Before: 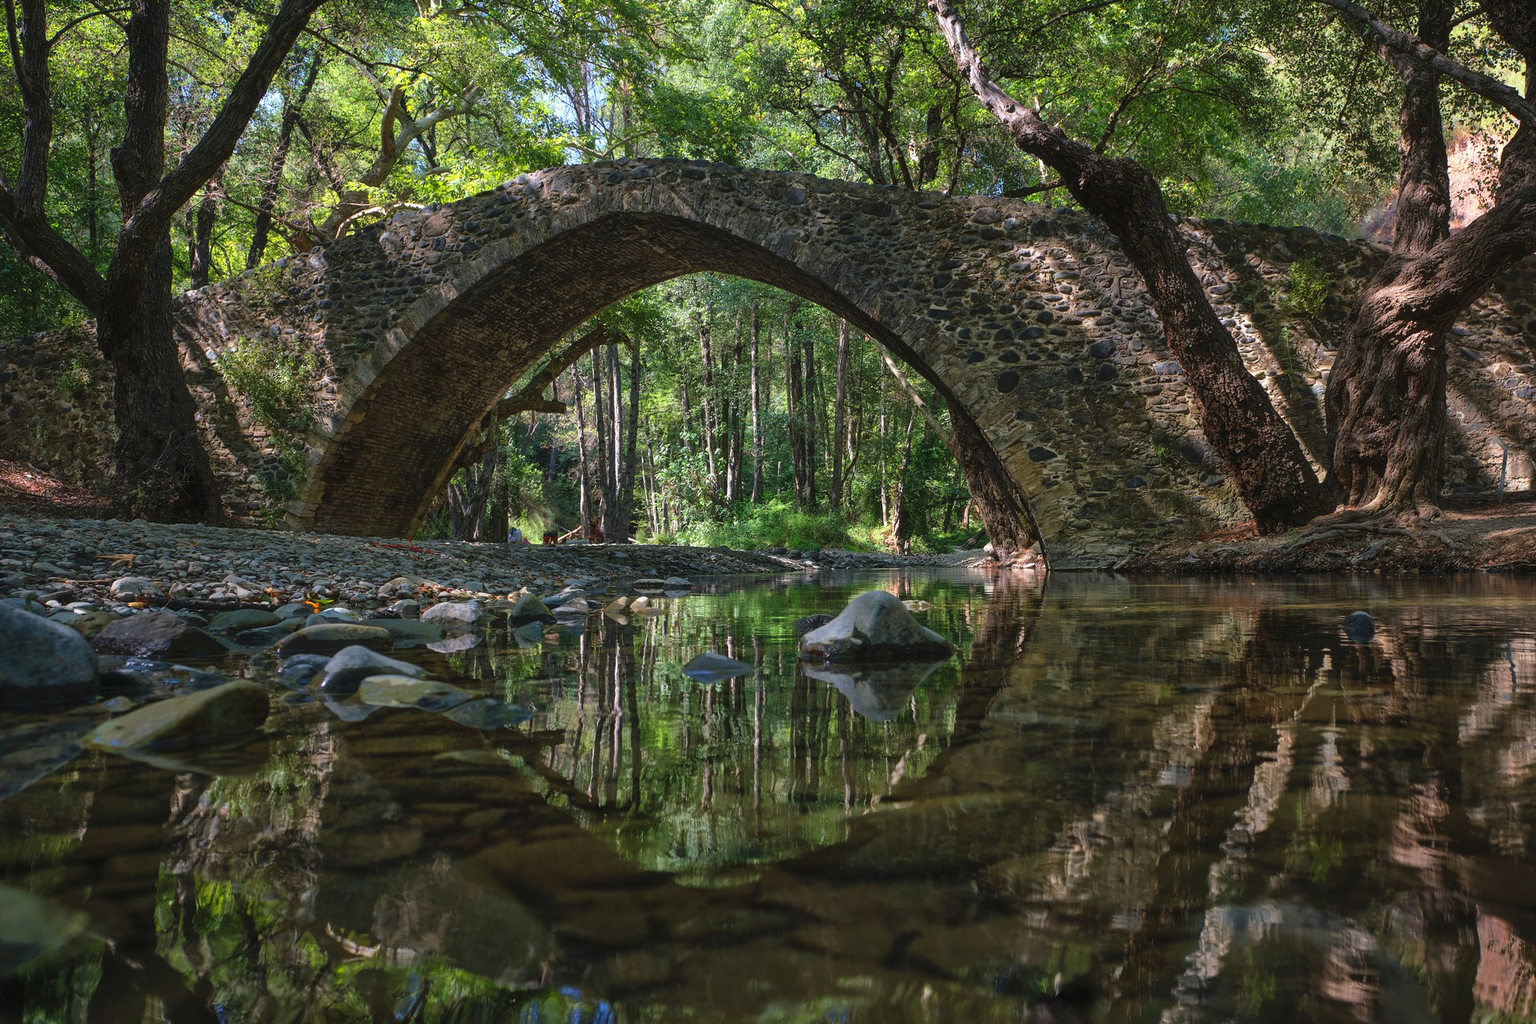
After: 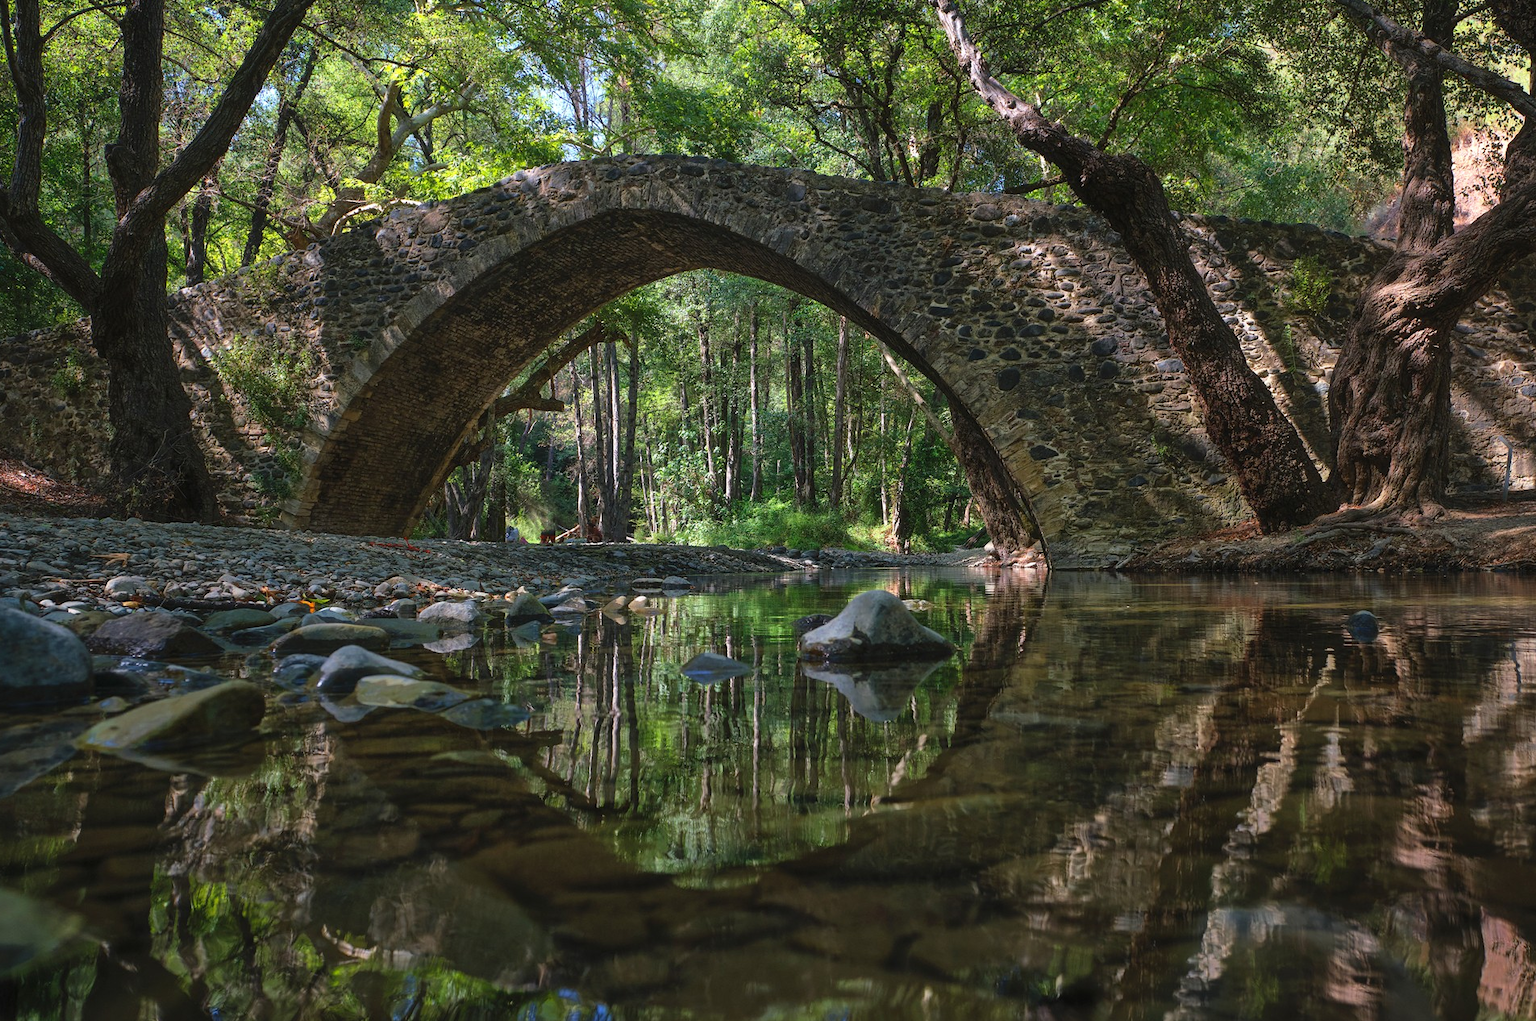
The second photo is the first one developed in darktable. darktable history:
crop: left 0.434%, top 0.485%, right 0.244%, bottom 0.386%
tone equalizer: on, module defaults
